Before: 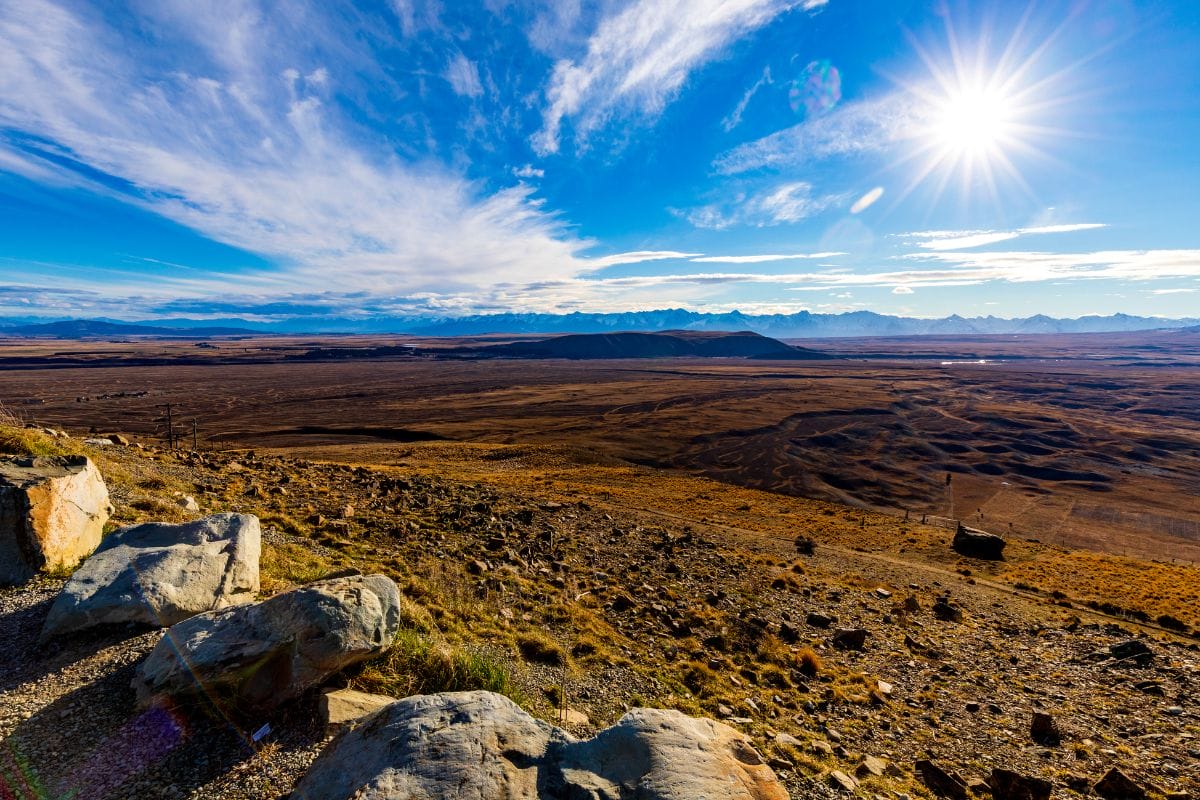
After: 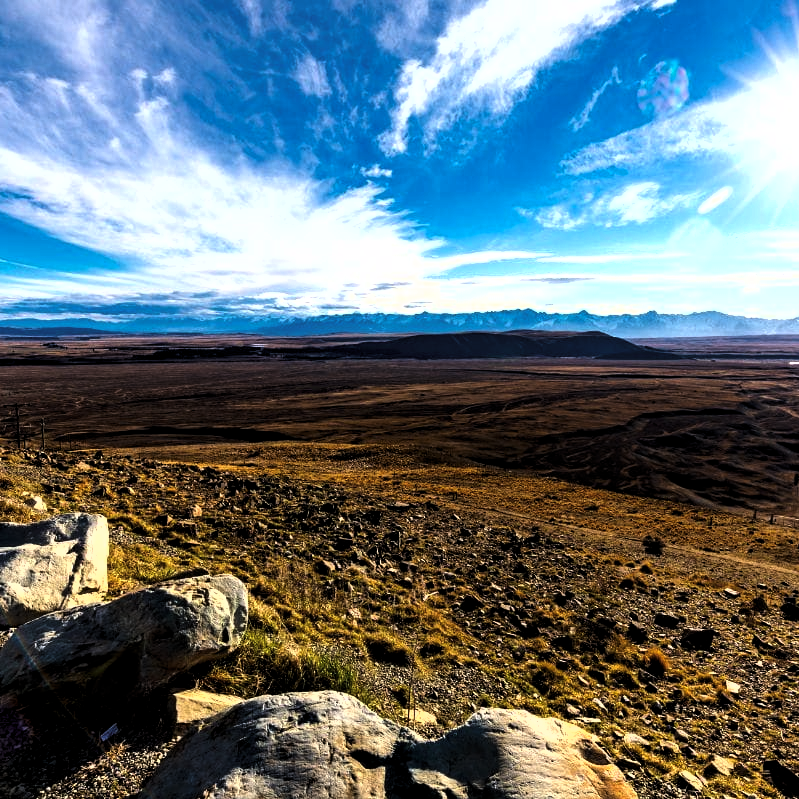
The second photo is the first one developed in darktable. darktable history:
shadows and highlights: shadows 29.32, highlights -29.32, low approximation 0.01, soften with gaussian
crop and rotate: left 12.673%, right 20.66%
levels: levels [0.044, 0.475, 0.791]
